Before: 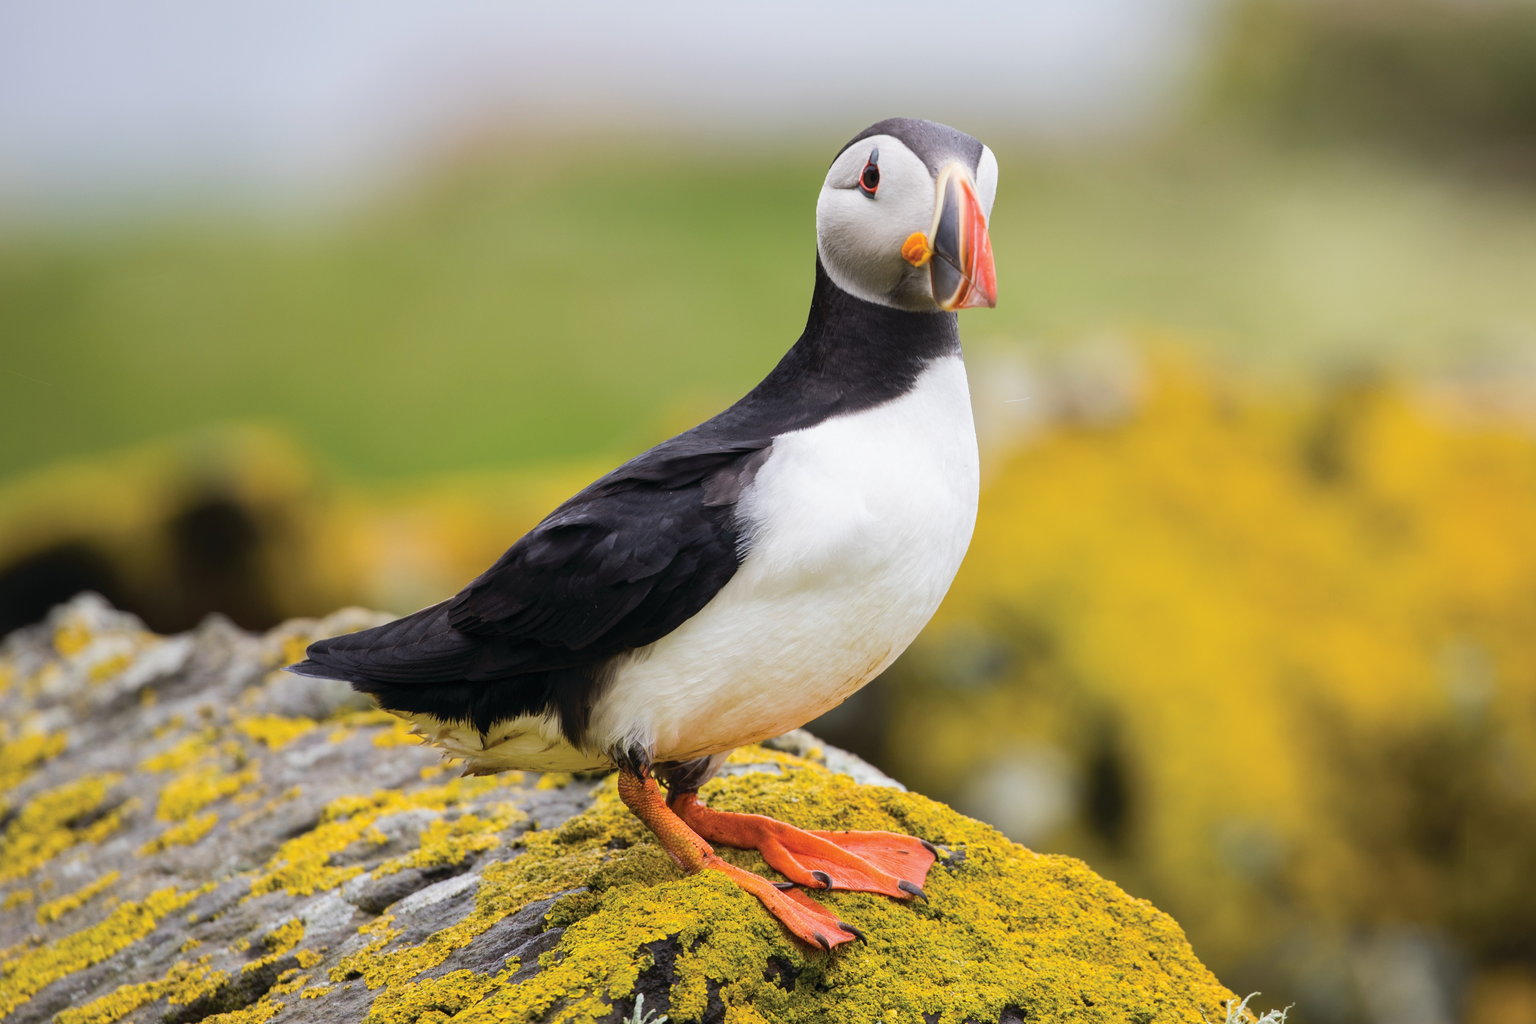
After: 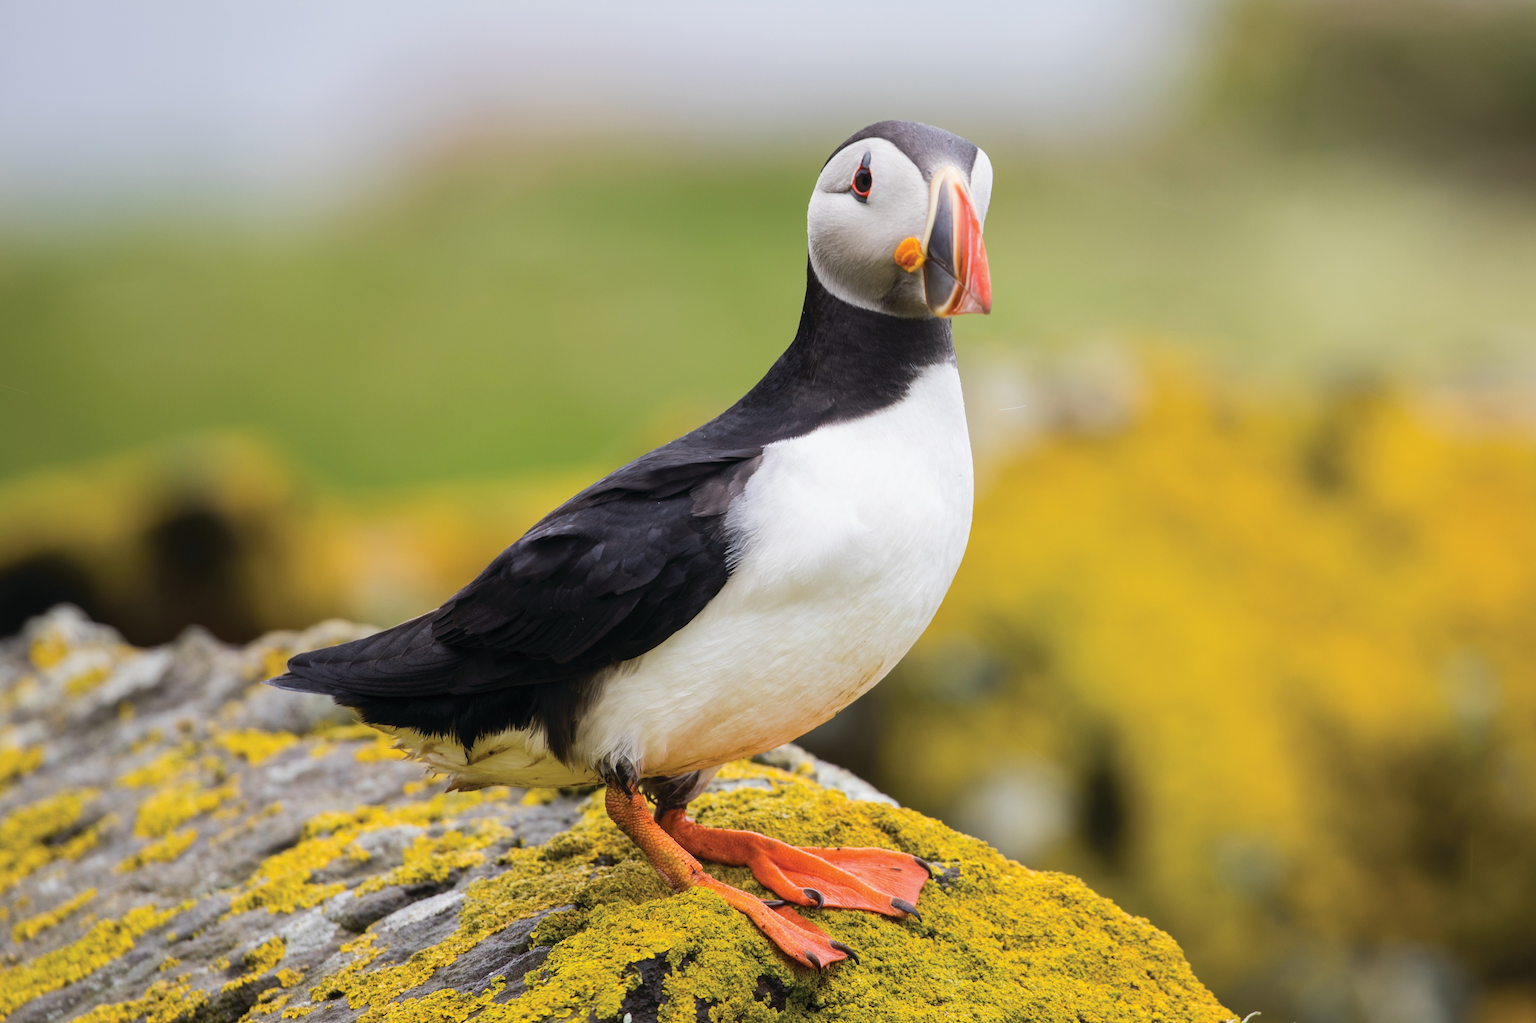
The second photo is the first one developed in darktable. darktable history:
crop: left 1.649%, right 0.28%, bottom 1.984%
